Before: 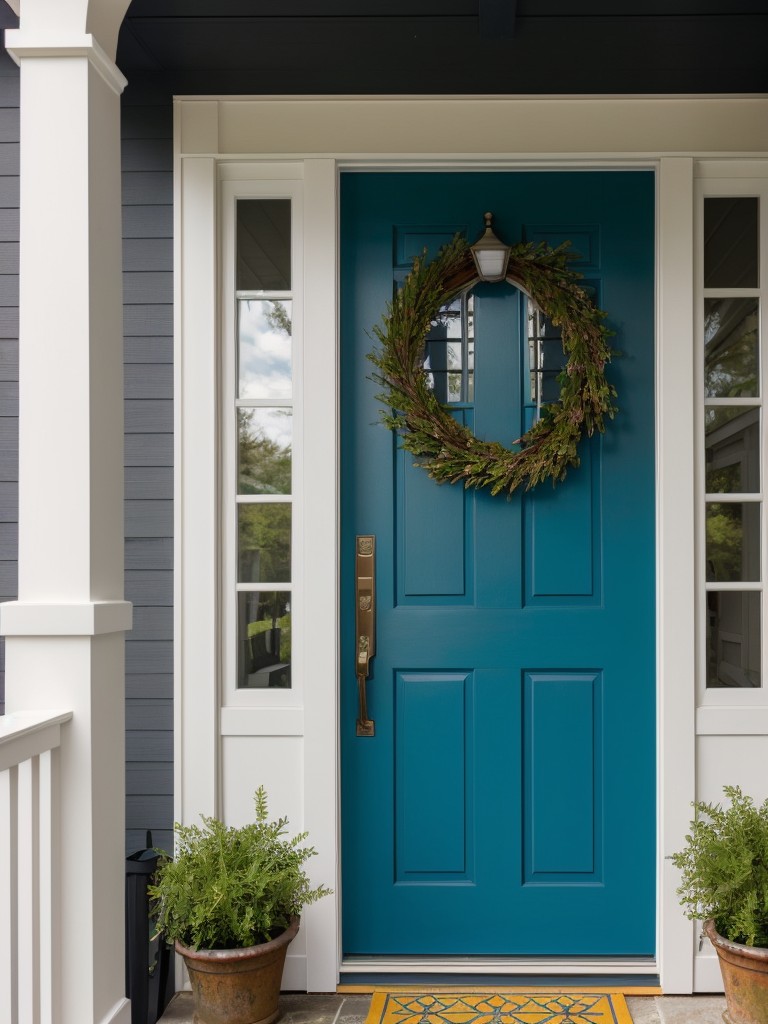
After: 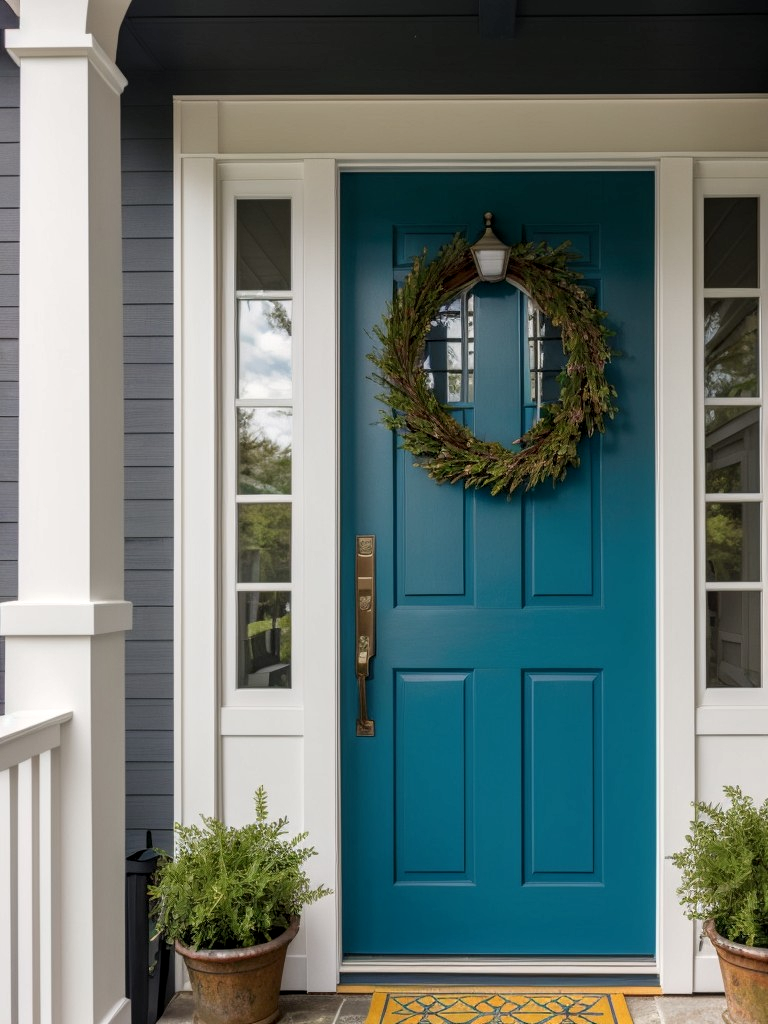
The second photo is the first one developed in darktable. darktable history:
local contrast: detail 130%
tone equalizer: smoothing diameter 24.86%, edges refinement/feathering 7.98, preserve details guided filter
